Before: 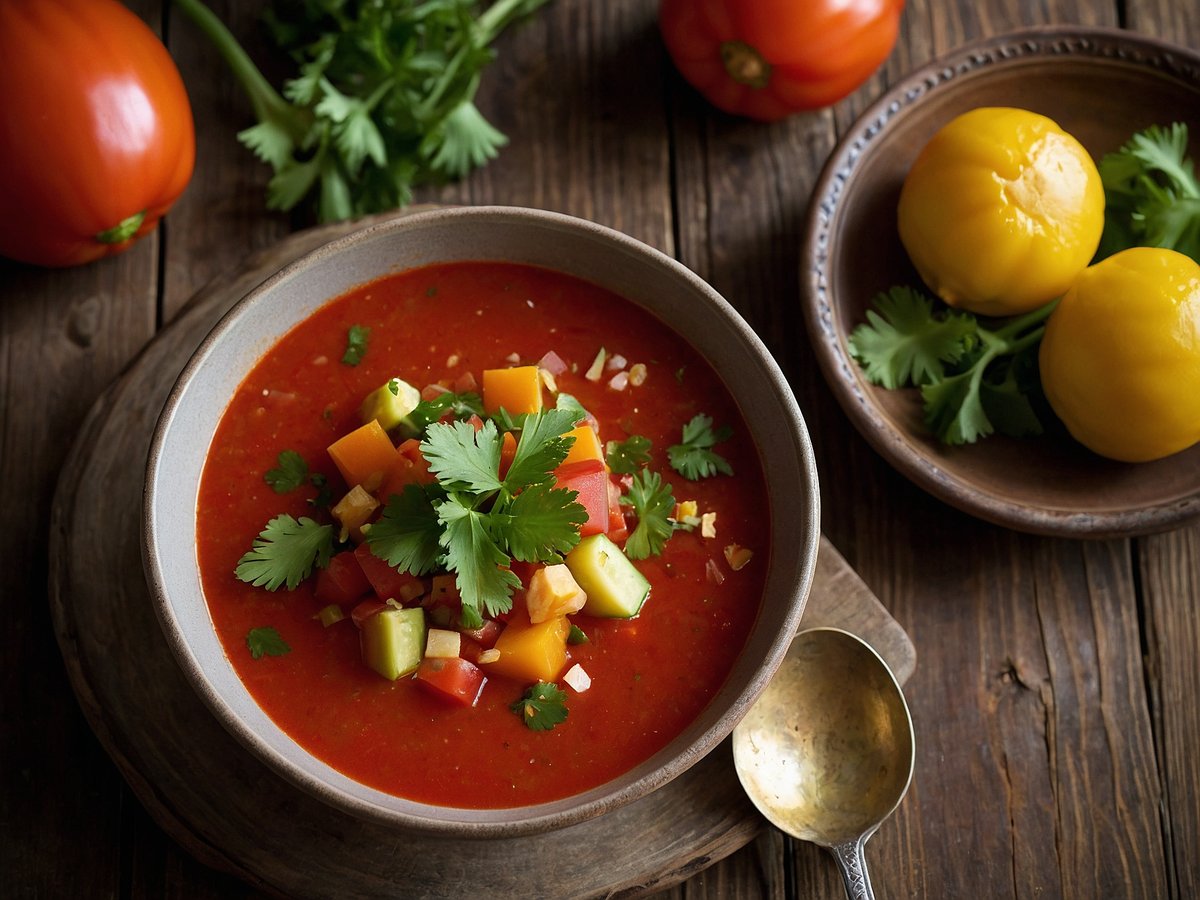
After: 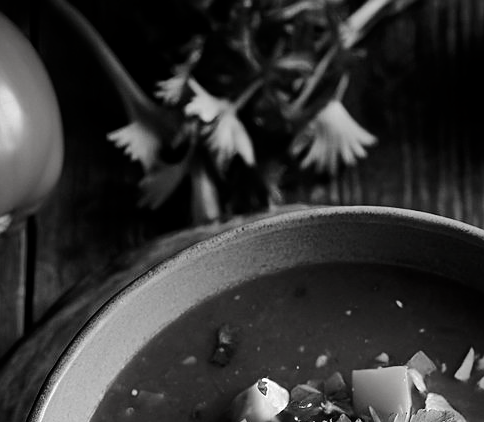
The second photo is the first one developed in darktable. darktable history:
contrast brightness saturation: contrast -0.028, brightness -0.584, saturation -0.992
tone equalizer: -7 EV 0.145 EV, -6 EV 0.617 EV, -5 EV 1.14 EV, -4 EV 1.29 EV, -3 EV 1.18 EV, -2 EV 0.6 EV, -1 EV 0.167 EV, edges refinement/feathering 500, mask exposure compensation -1.57 EV, preserve details no
crop and rotate: left 10.962%, top 0.07%, right 48.635%, bottom 53.016%
velvia: strength 14.54%
sharpen: amount 0.201
